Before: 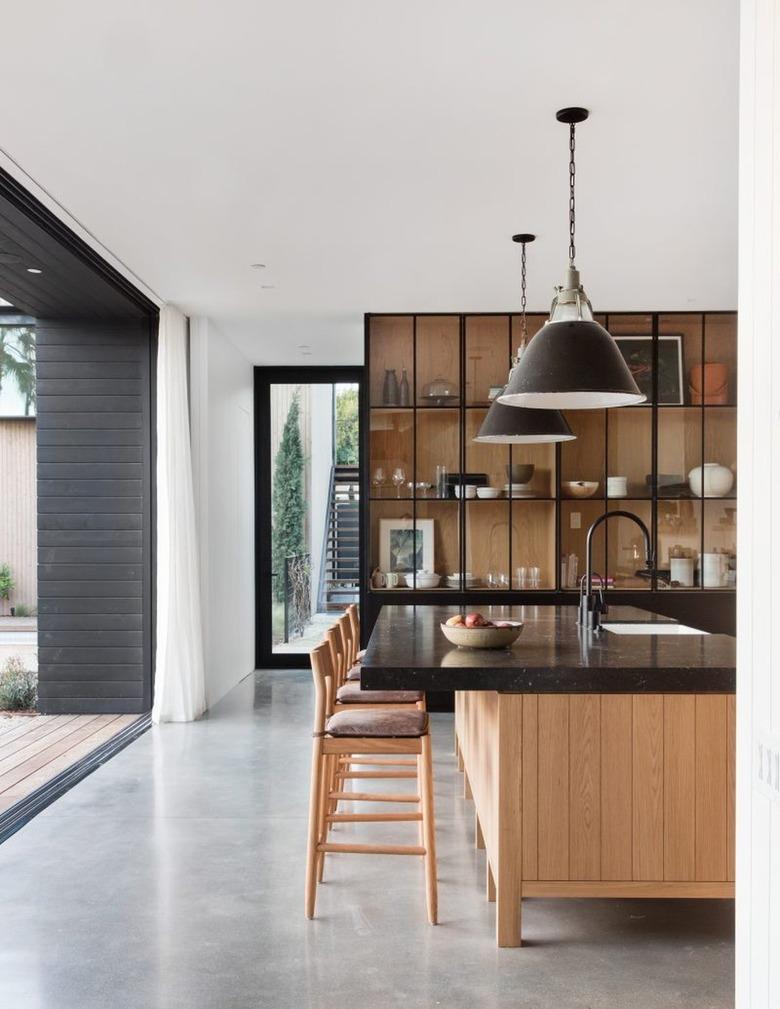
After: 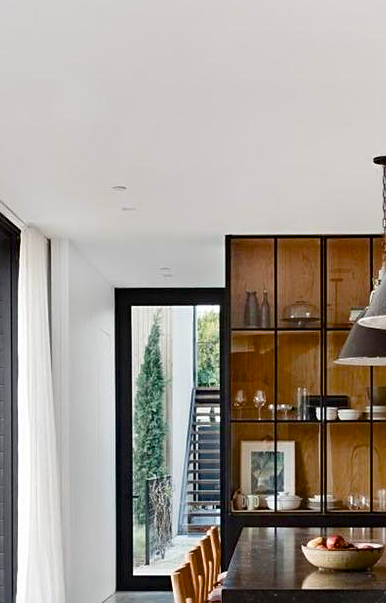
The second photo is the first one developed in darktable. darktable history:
crop: left 17.876%, top 7.747%, right 32.512%, bottom 32.416%
sharpen: radius 2.116, amount 0.383, threshold 0.221
color balance rgb: shadows lift › luminance -9.417%, power › hue 329.93°, linear chroma grading › global chroma 6.713%, perceptual saturation grading › global saturation 27.574%, perceptual saturation grading › highlights -25.464%, perceptual saturation grading › shadows 25.651%, saturation formula JzAzBz (2021)
